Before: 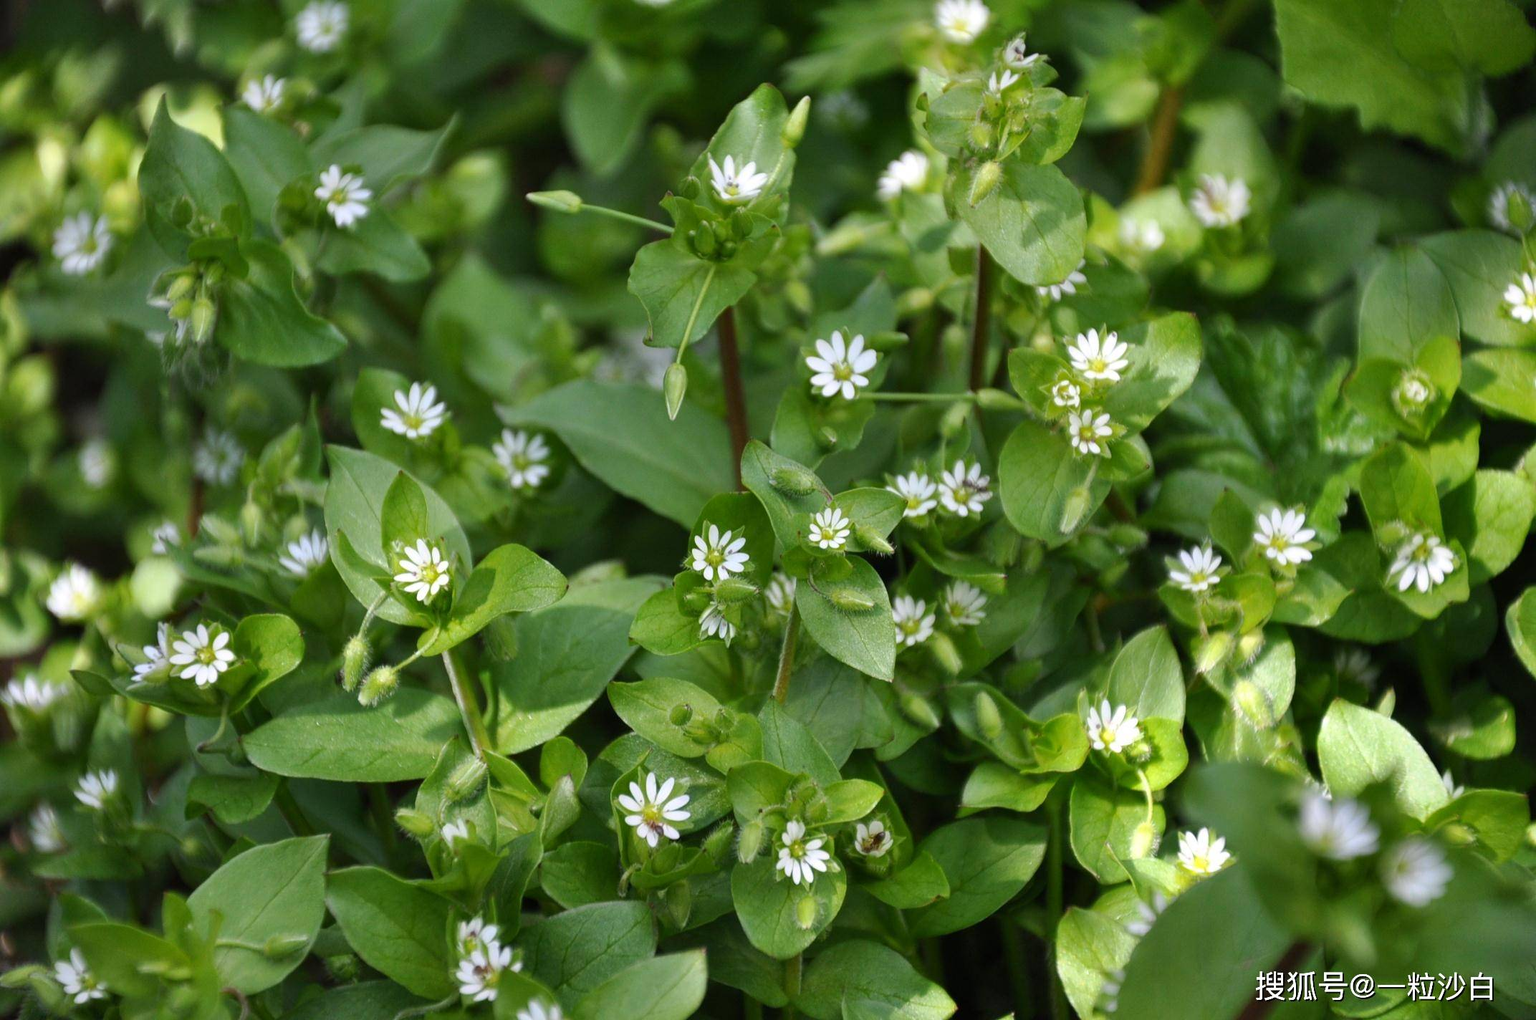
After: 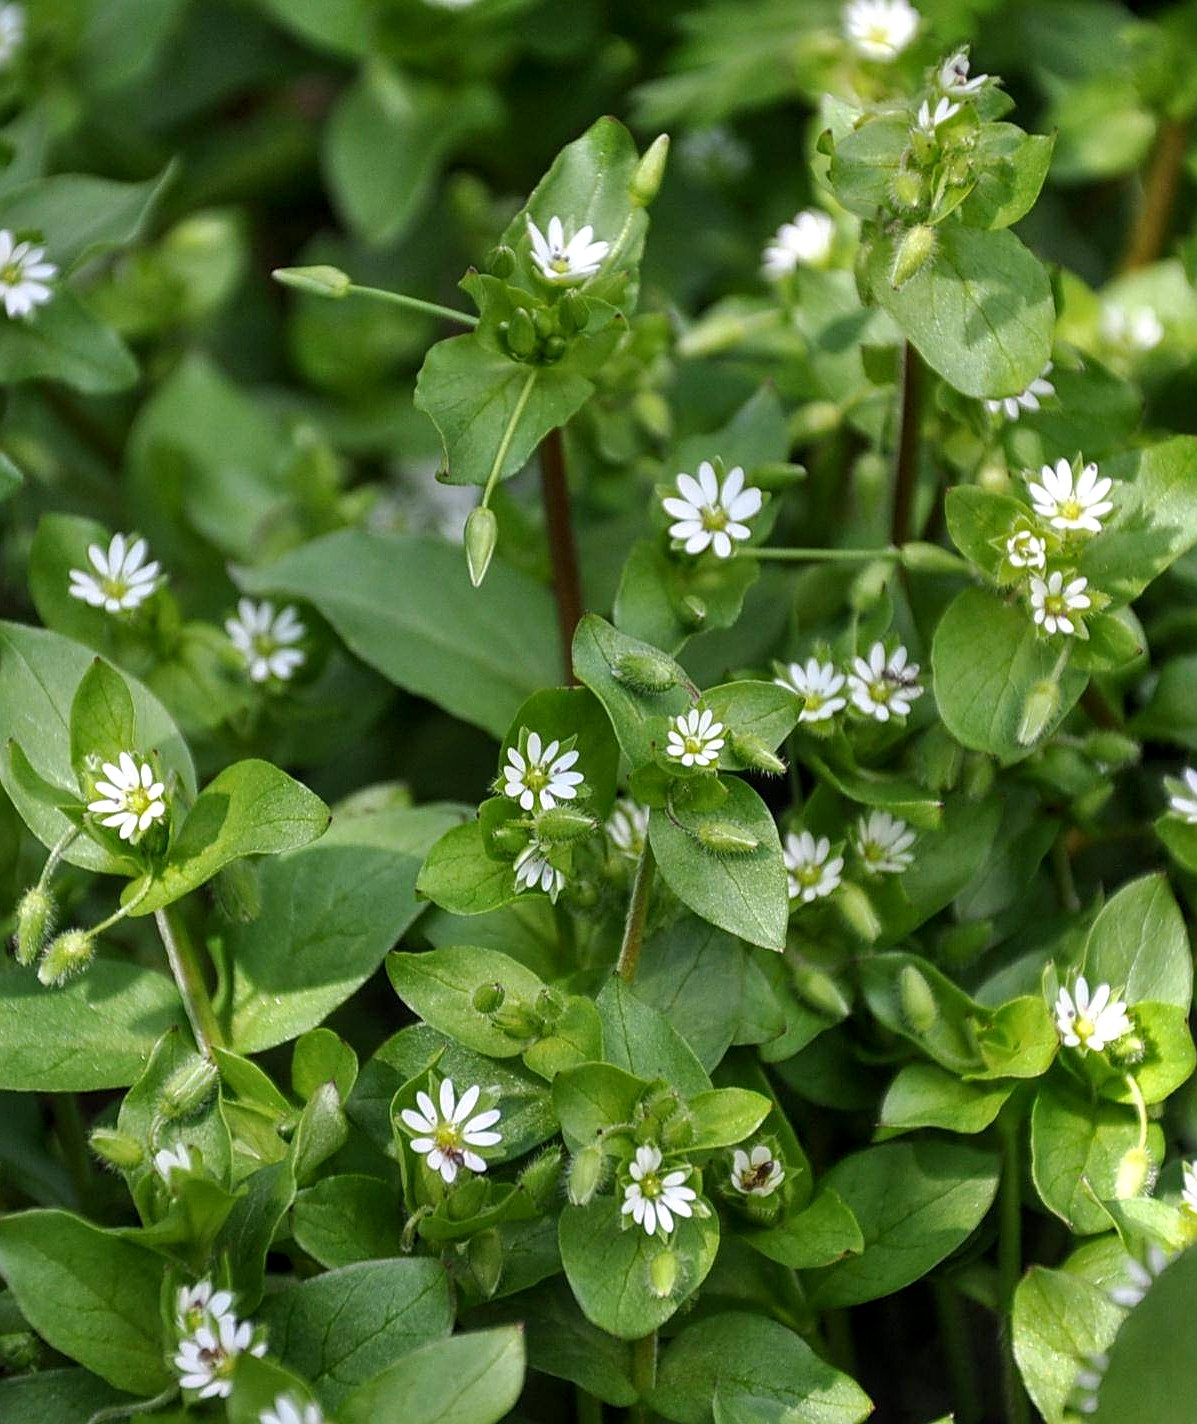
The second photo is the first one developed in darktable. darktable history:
sharpen: on, module defaults
local contrast: on, module defaults
crop: left 21.576%, right 22.562%
